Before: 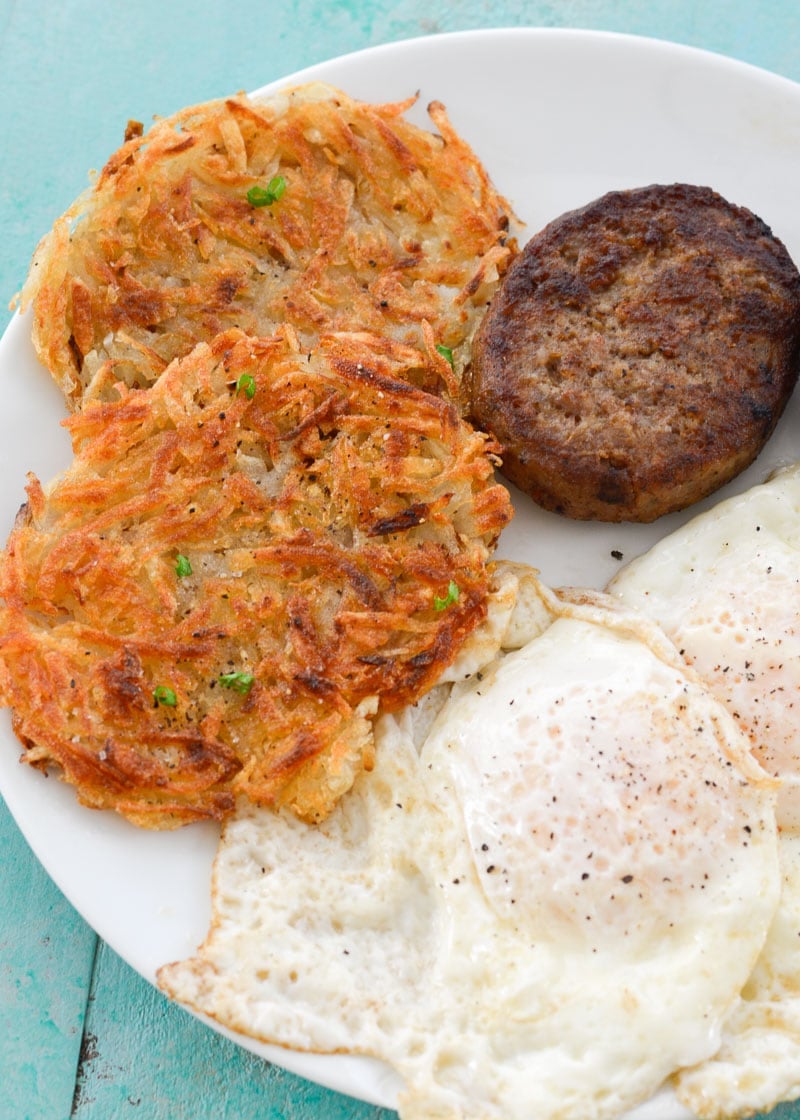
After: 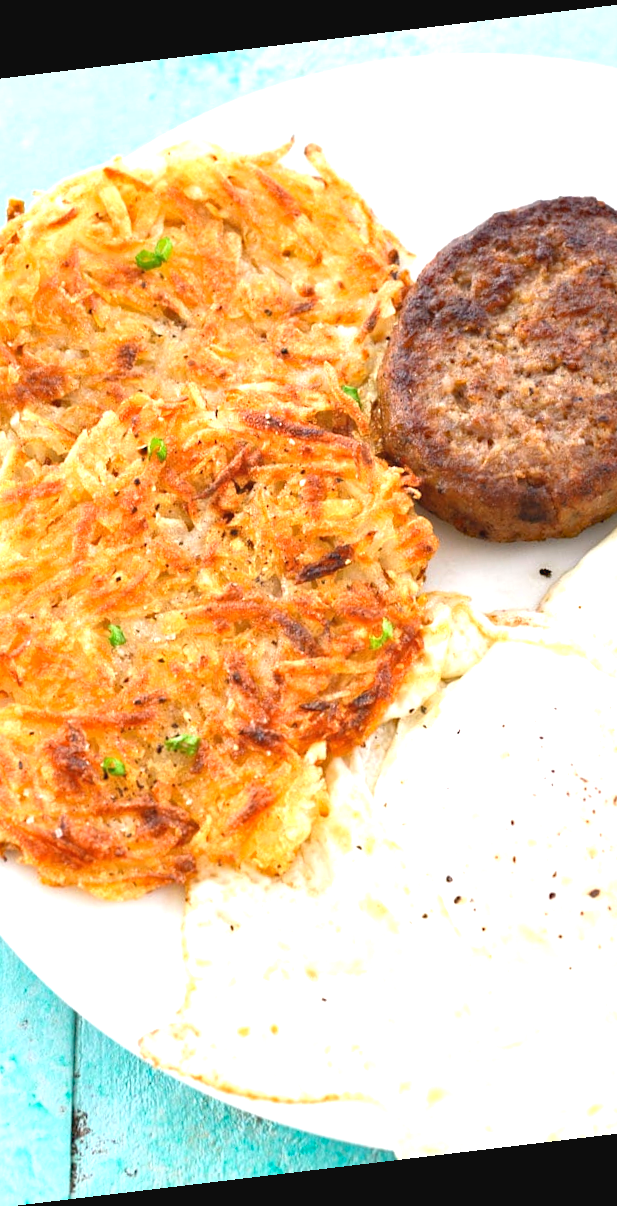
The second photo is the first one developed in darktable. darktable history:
rotate and perspective: rotation -6.83°, automatic cropping off
crop and rotate: left 14.385%, right 18.948%
haze removal: compatibility mode true, adaptive false
exposure: black level correction -0.002, exposure 1.115 EV, compensate highlight preservation false
